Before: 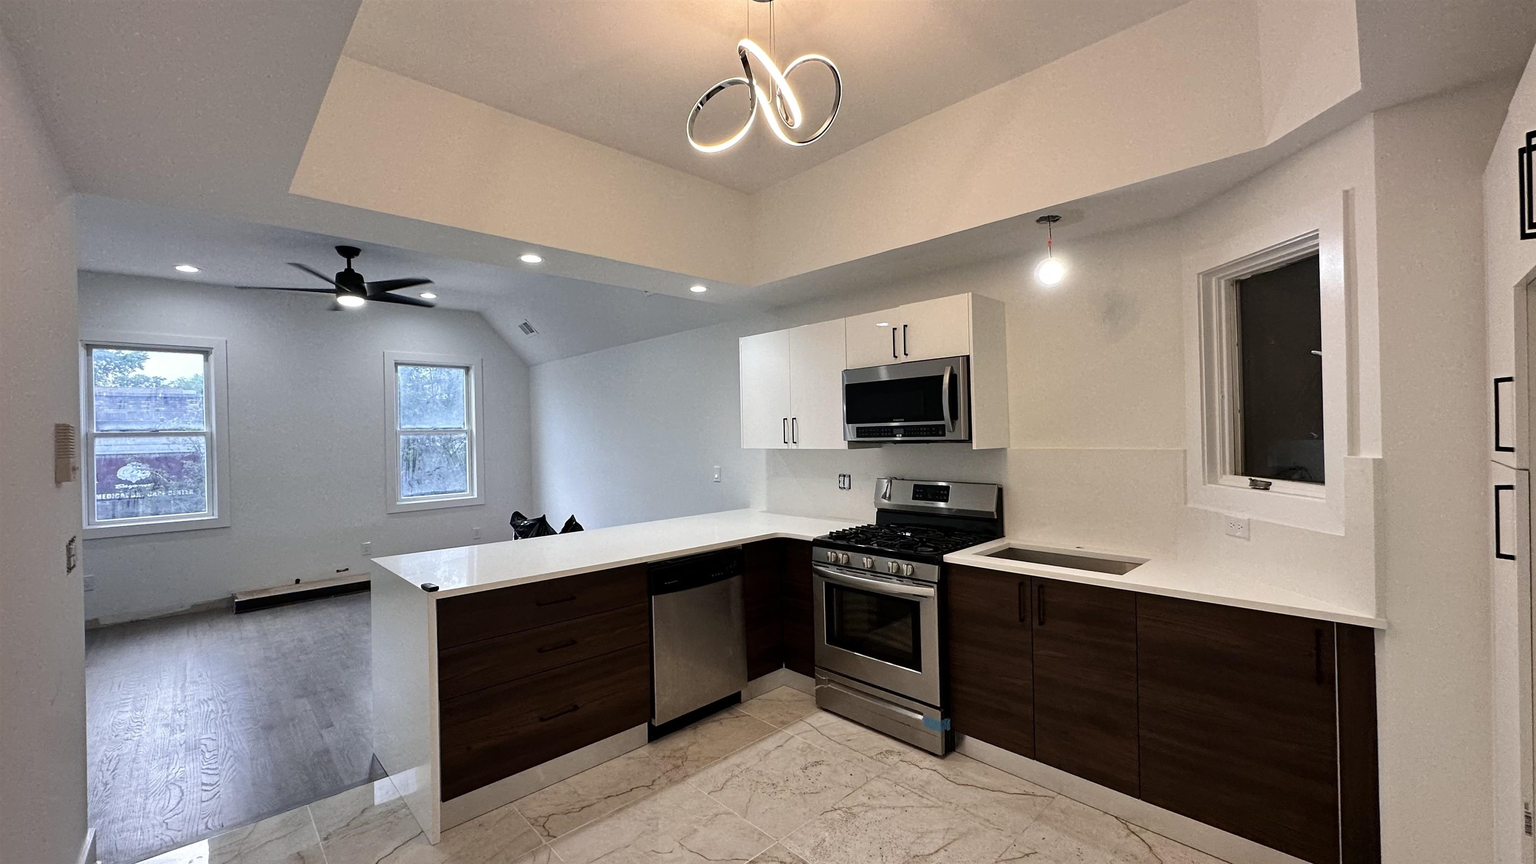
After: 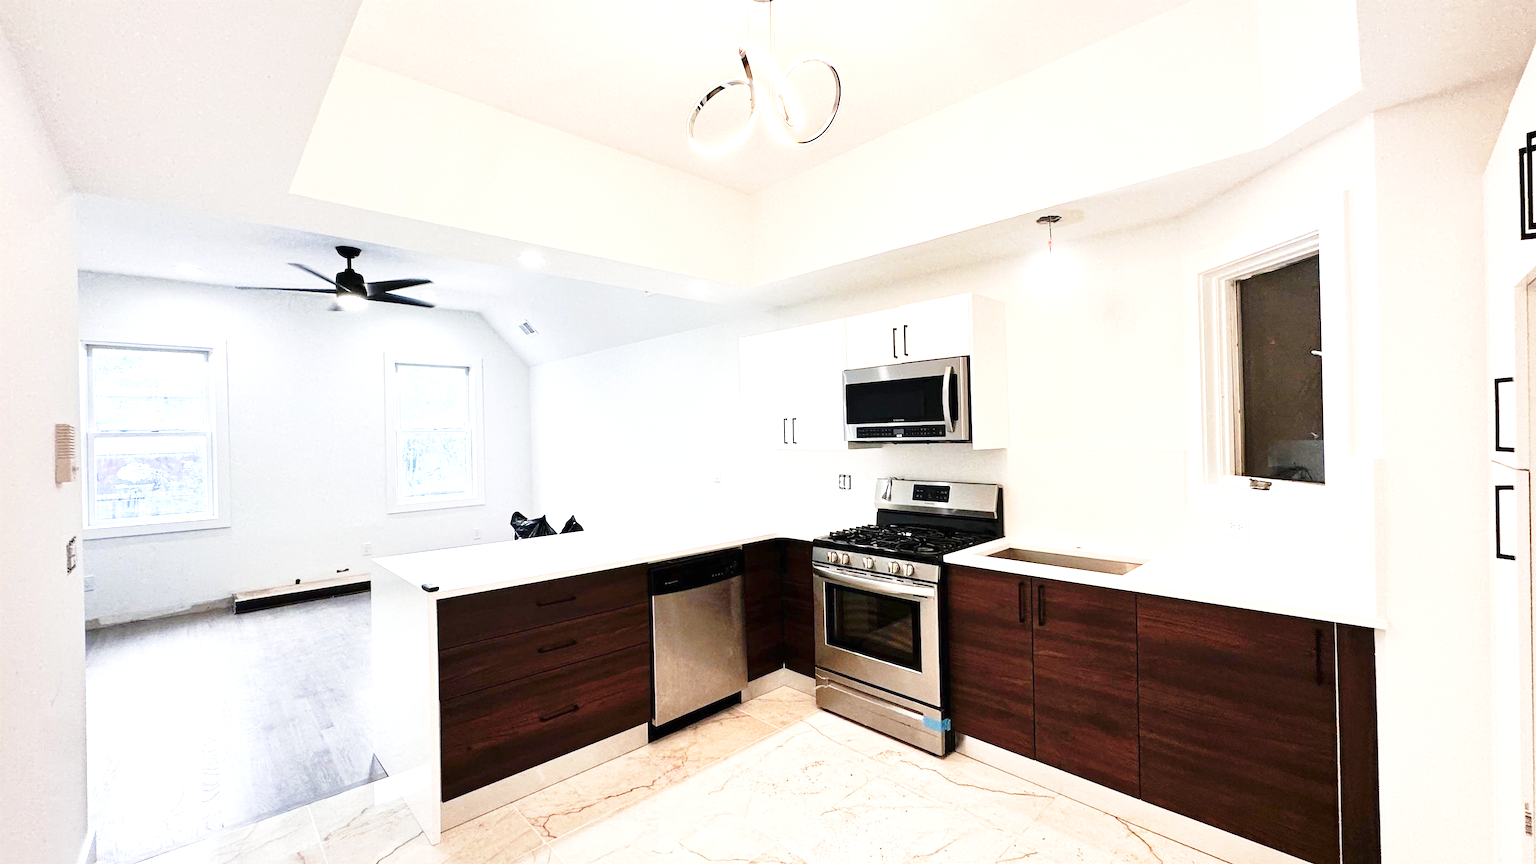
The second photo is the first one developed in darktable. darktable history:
exposure: black level correction 0, exposure 1.45 EV, compensate exposure bias true, compensate highlight preservation false
color zones: curves: ch1 [(0.263, 0.53) (0.376, 0.287) (0.487, 0.512) (0.748, 0.547) (1, 0.513)]; ch2 [(0.262, 0.45) (0.751, 0.477)], mix 31.98%
base curve: curves: ch0 [(0, 0) (0.028, 0.03) (0.121, 0.232) (0.46, 0.748) (0.859, 0.968) (1, 1)], preserve colors none
